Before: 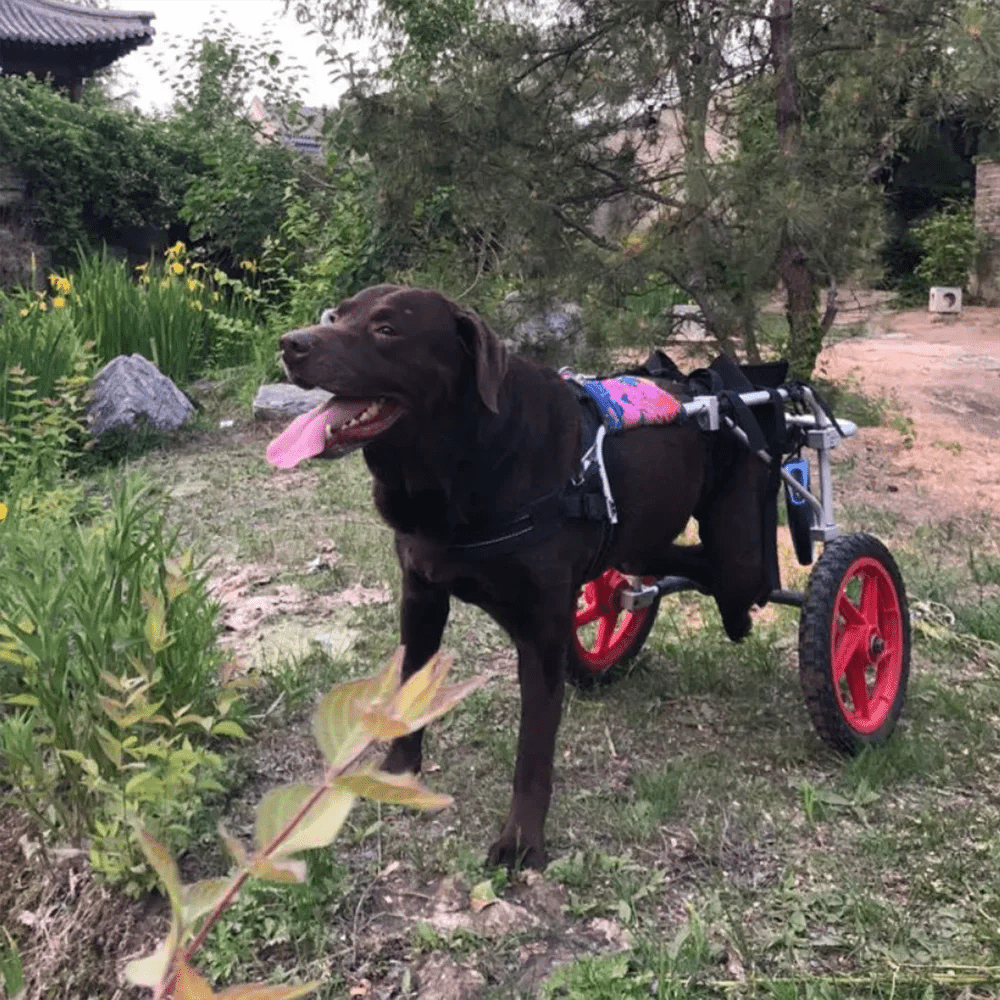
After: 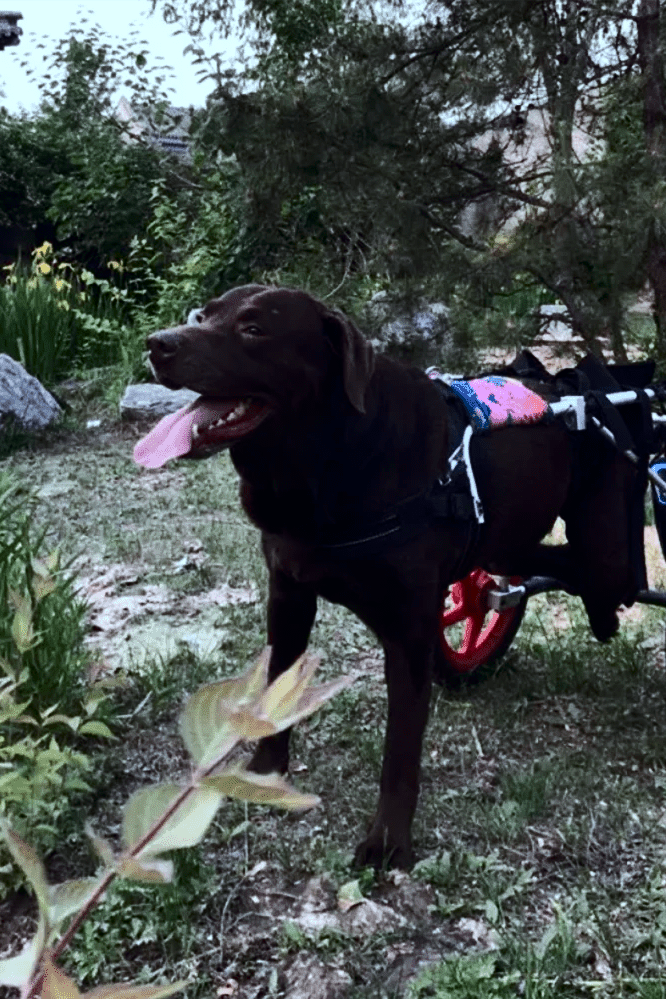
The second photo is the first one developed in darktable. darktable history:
exposure: black level correction 0.001, compensate highlight preservation false
shadows and highlights: radius 118.69, shadows 42.21, highlights -61.56, soften with gaussian
color correction: highlights a* -12.64, highlights b* -18.1, saturation 0.7
contrast brightness saturation: contrast 0.19, brightness -0.24, saturation 0.11
crop and rotate: left 13.342%, right 19.991%
